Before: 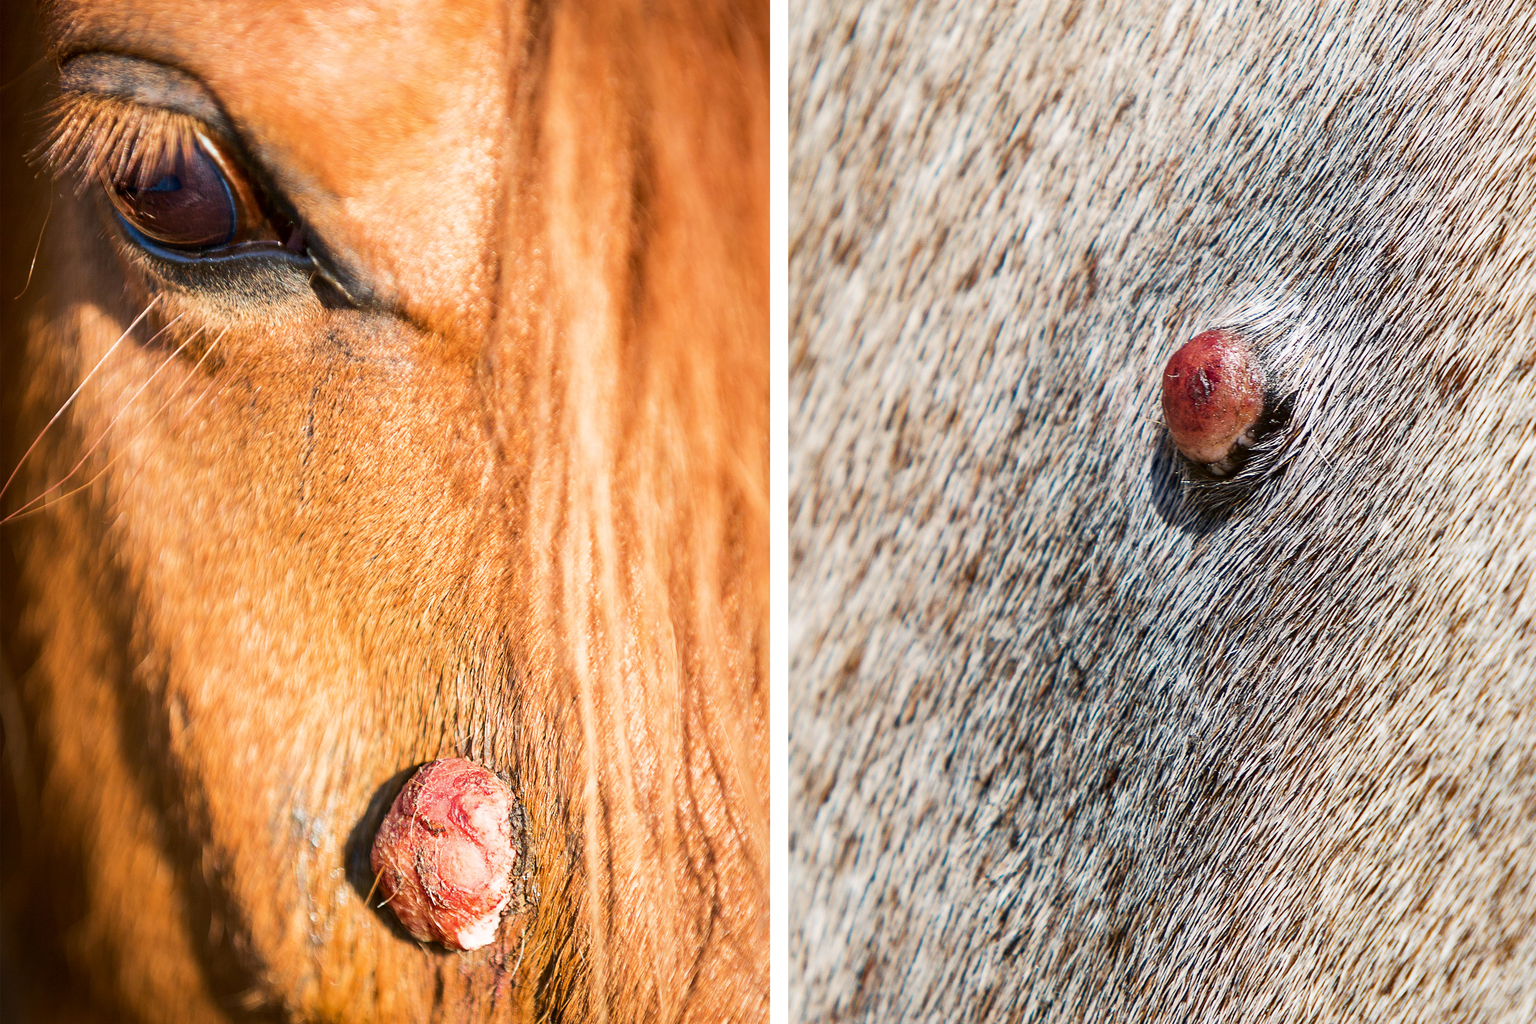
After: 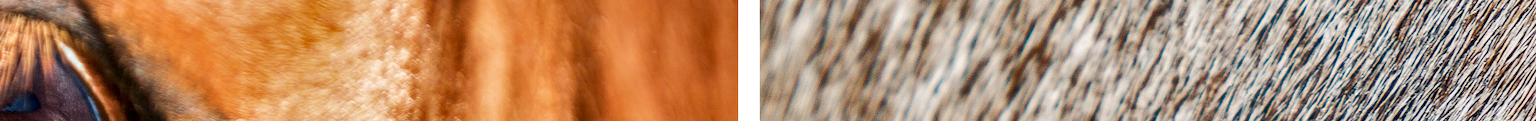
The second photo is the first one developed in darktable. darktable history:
crop and rotate: left 9.644%, top 9.491%, right 6.021%, bottom 80.509%
shadows and highlights: radius 118.69, shadows 42.21, highlights -61.56, soften with gaussian
local contrast: on, module defaults
